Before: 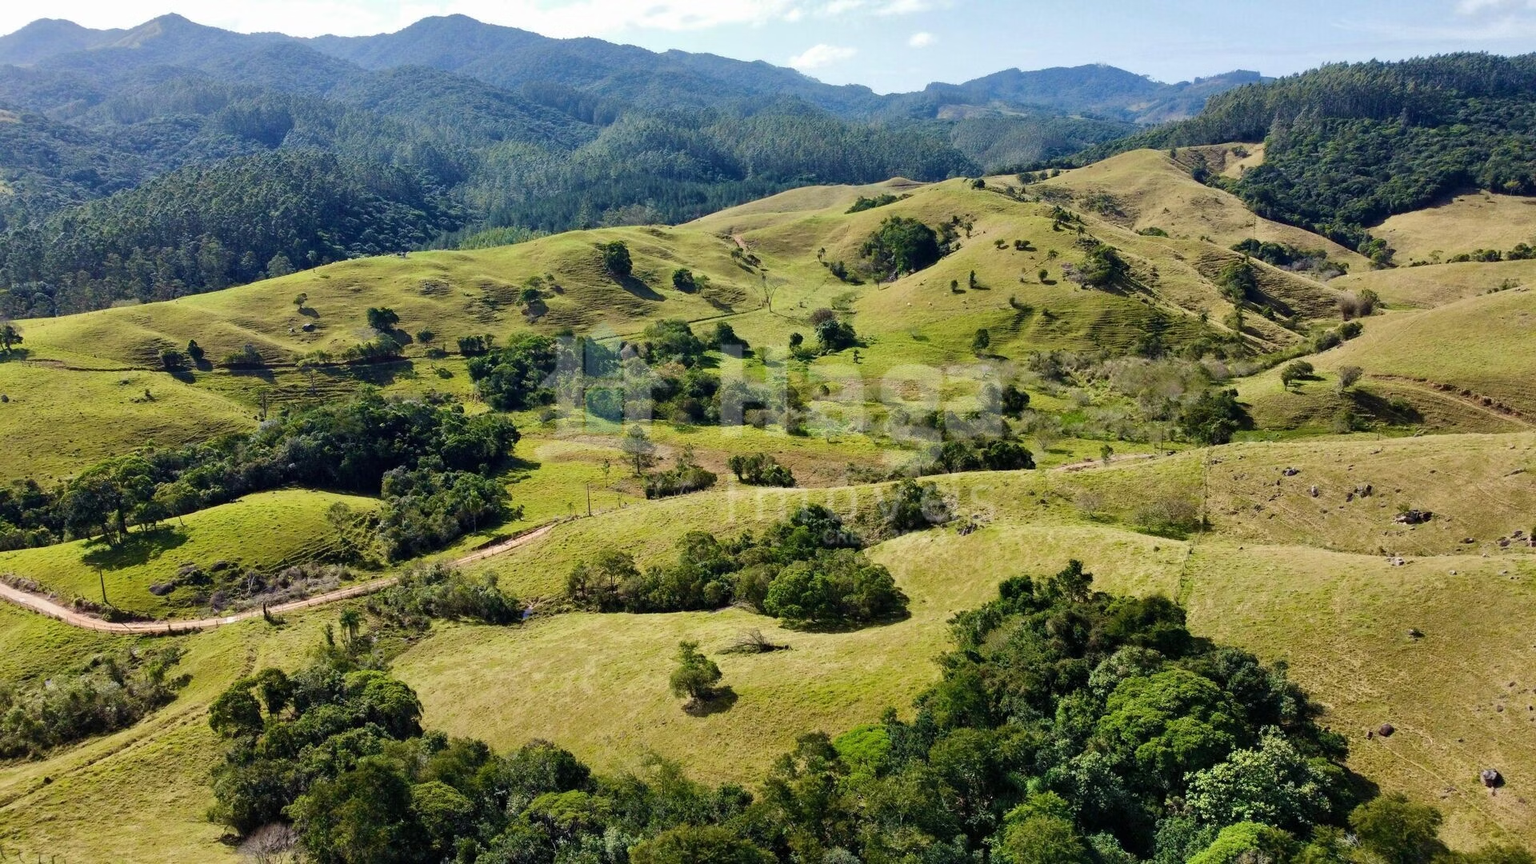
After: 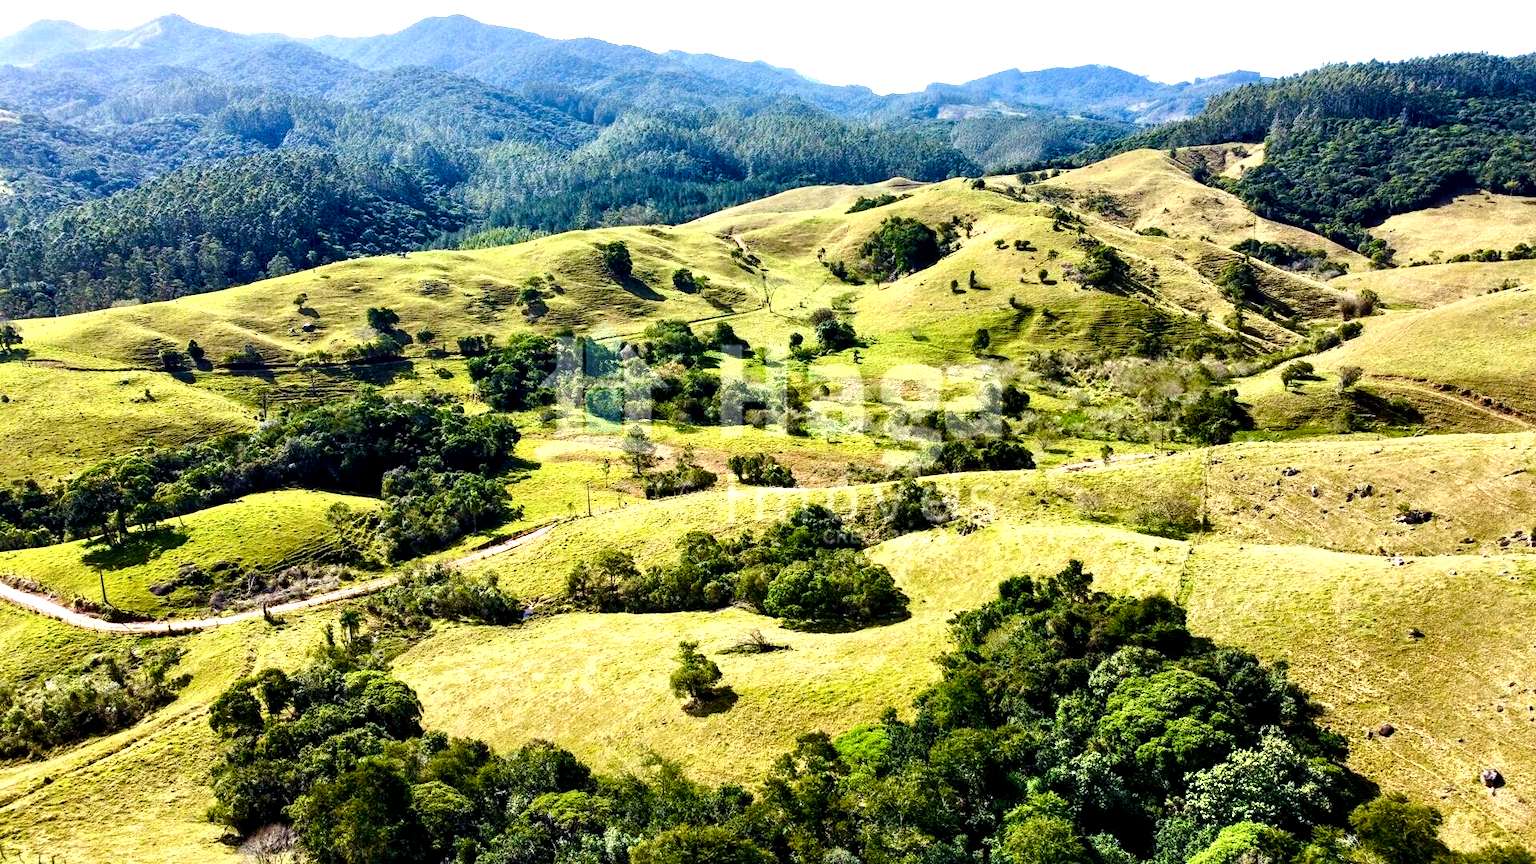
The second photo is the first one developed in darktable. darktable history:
local contrast: highlights 25%, shadows 73%, midtone range 0.747
tone equalizer: -8 EV -0.773 EV, -7 EV -0.717 EV, -6 EV -0.626 EV, -5 EV -0.391 EV, -3 EV 0.368 EV, -2 EV 0.6 EV, -1 EV 0.694 EV, +0 EV 0.733 EV, edges refinement/feathering 500, mask exposure compensation -1.57 EV, preserve details no
color balance rgb: perceptual saturation grading › global saturation 27.202%, perceptual saturation grading › highlights -27.823%, perceptual saturation grading › mid-tones 15.328%, perceptual saturation grading › shadows 34.402%
exposure: black level correction 0.001, exposure 0.5 EV, compensate highlight preservation false
